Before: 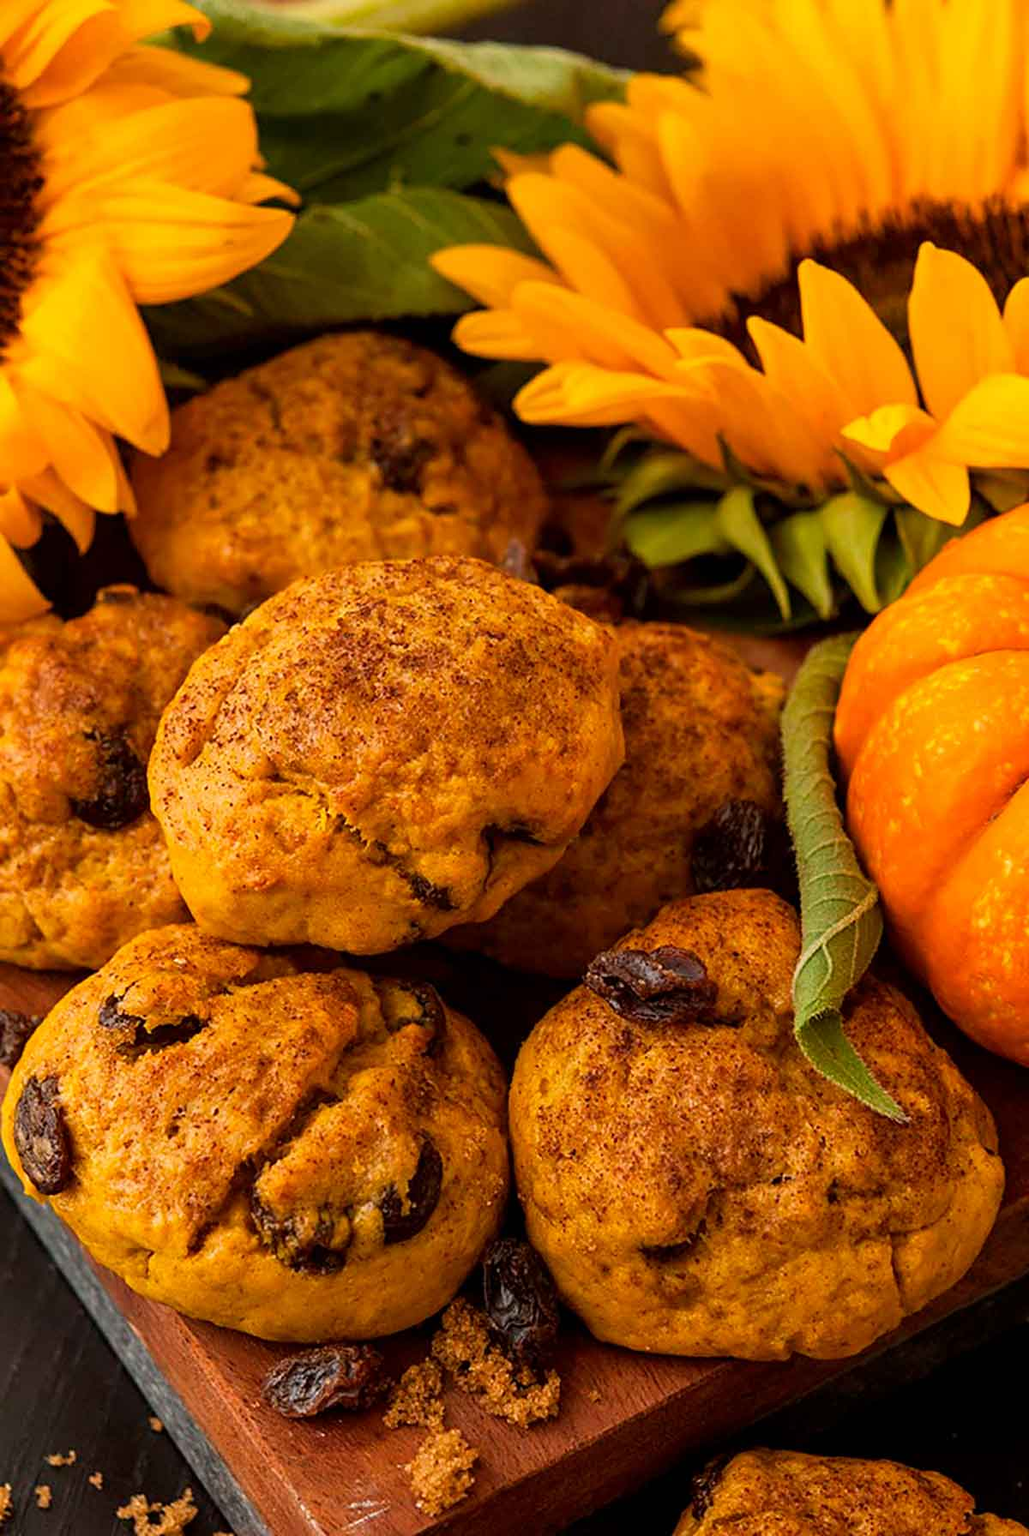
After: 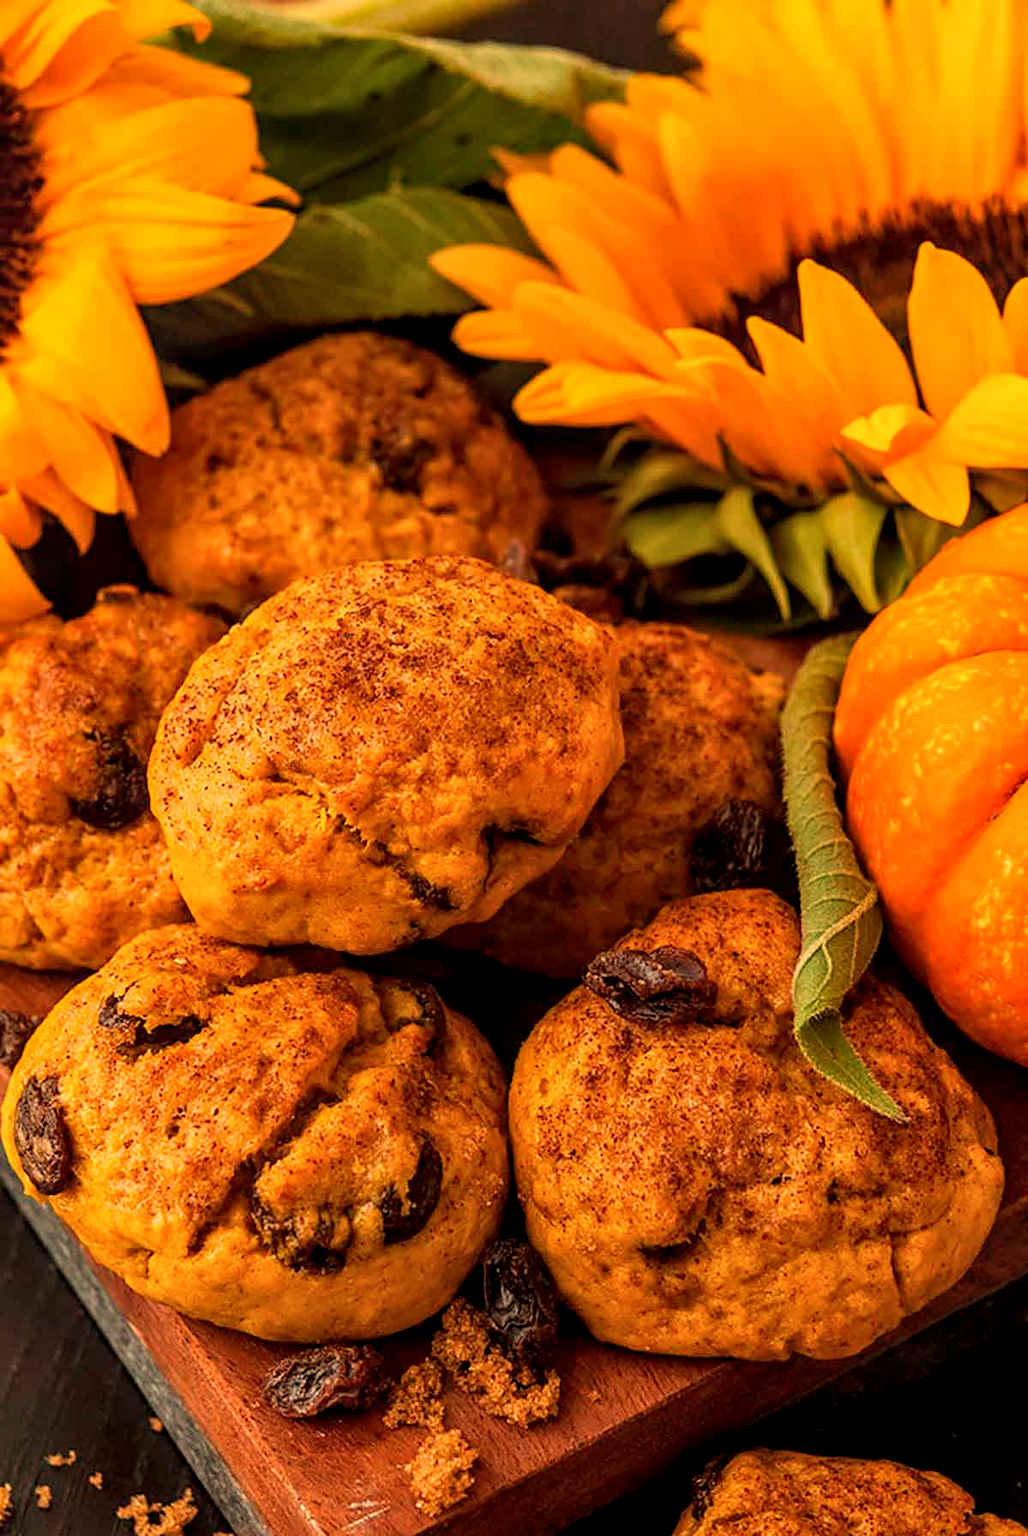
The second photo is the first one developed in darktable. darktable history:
local contrast: on, module defaults
white balance: red 1.138, green 0.996, blue 0.812
